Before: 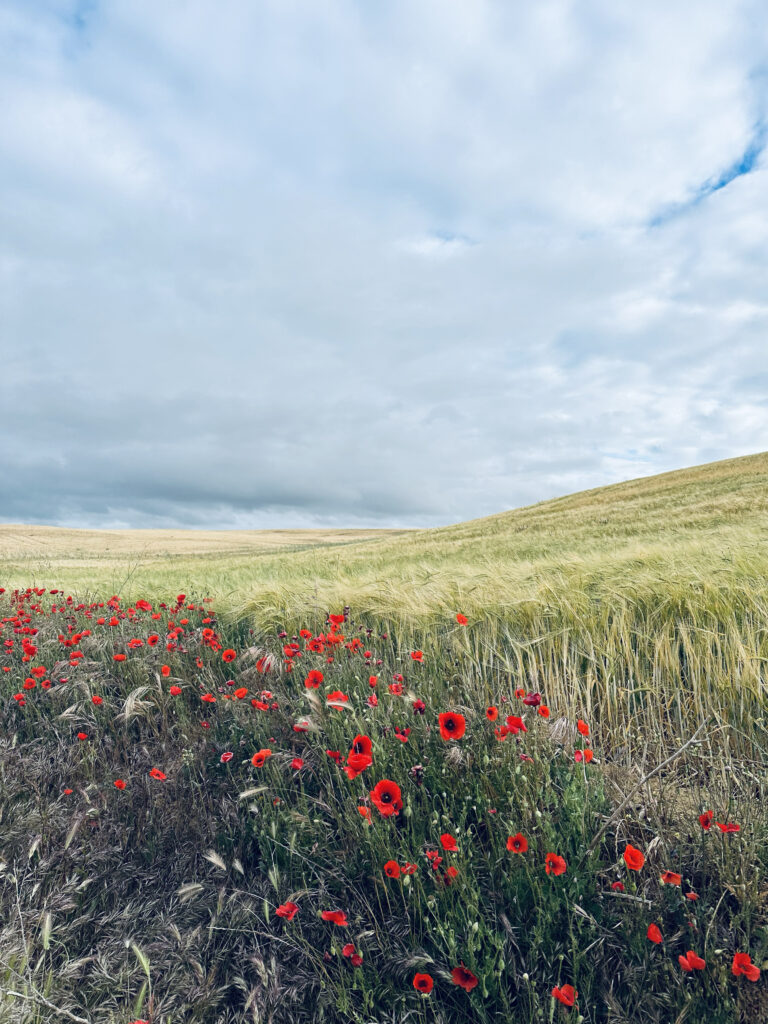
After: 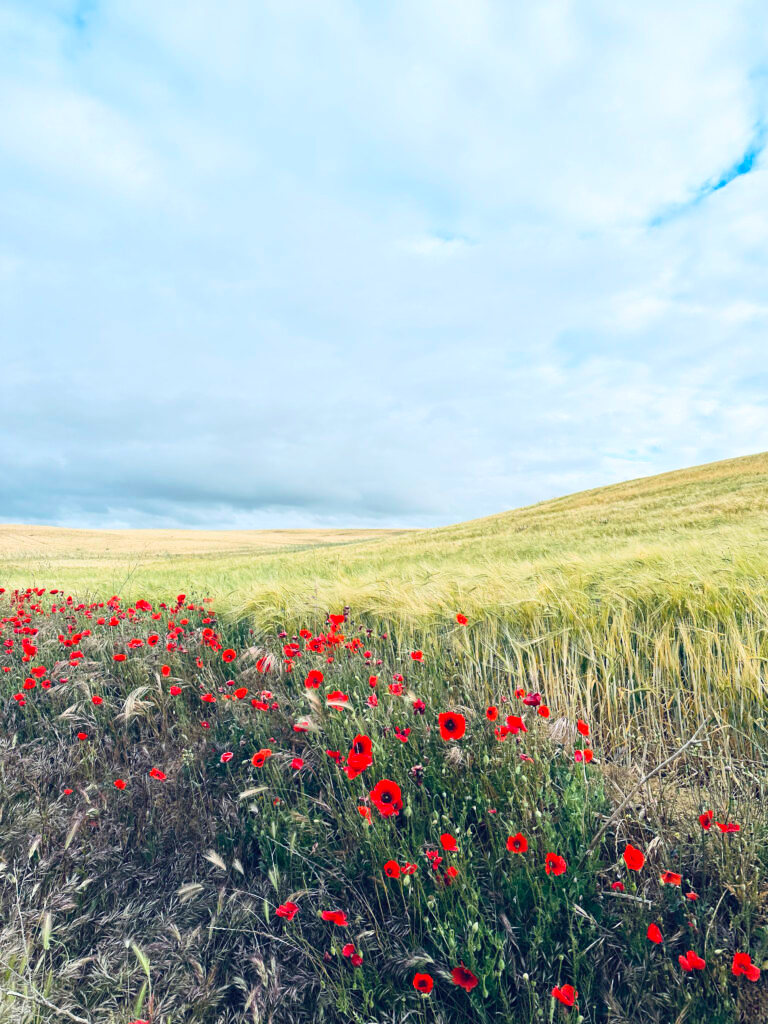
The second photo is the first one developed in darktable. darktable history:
contrast brightness saturation: contrast 0.198, brightness 0.166, saturation 0.217
